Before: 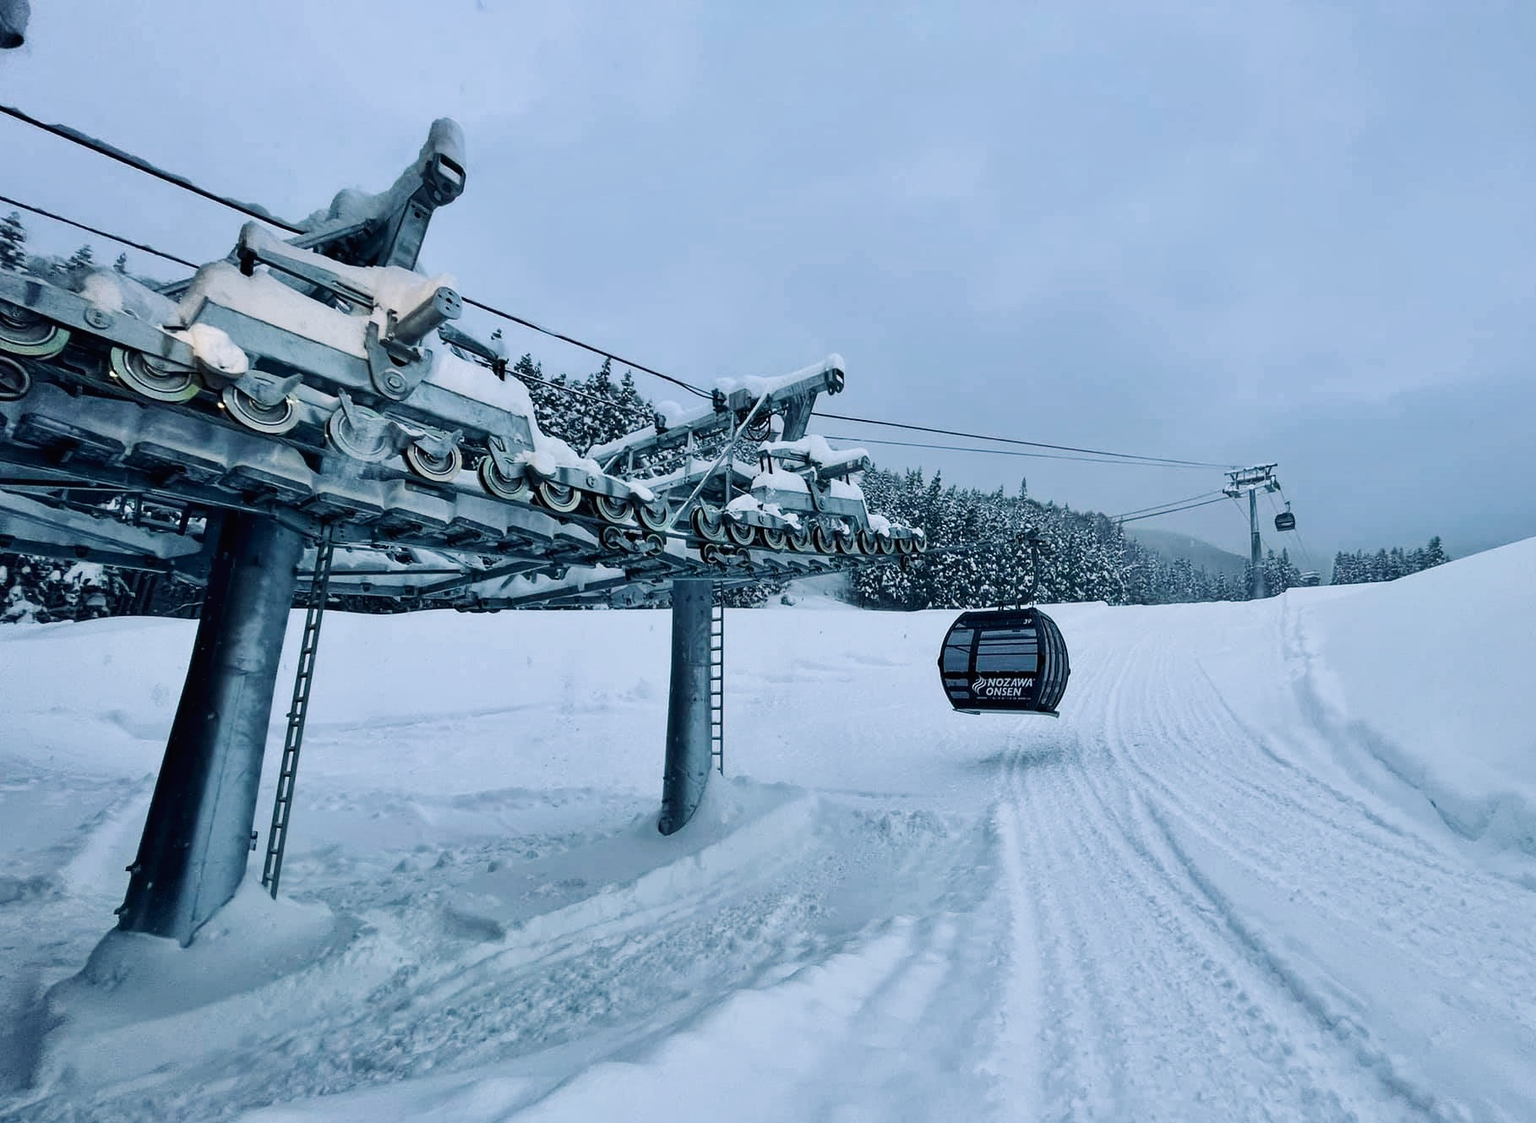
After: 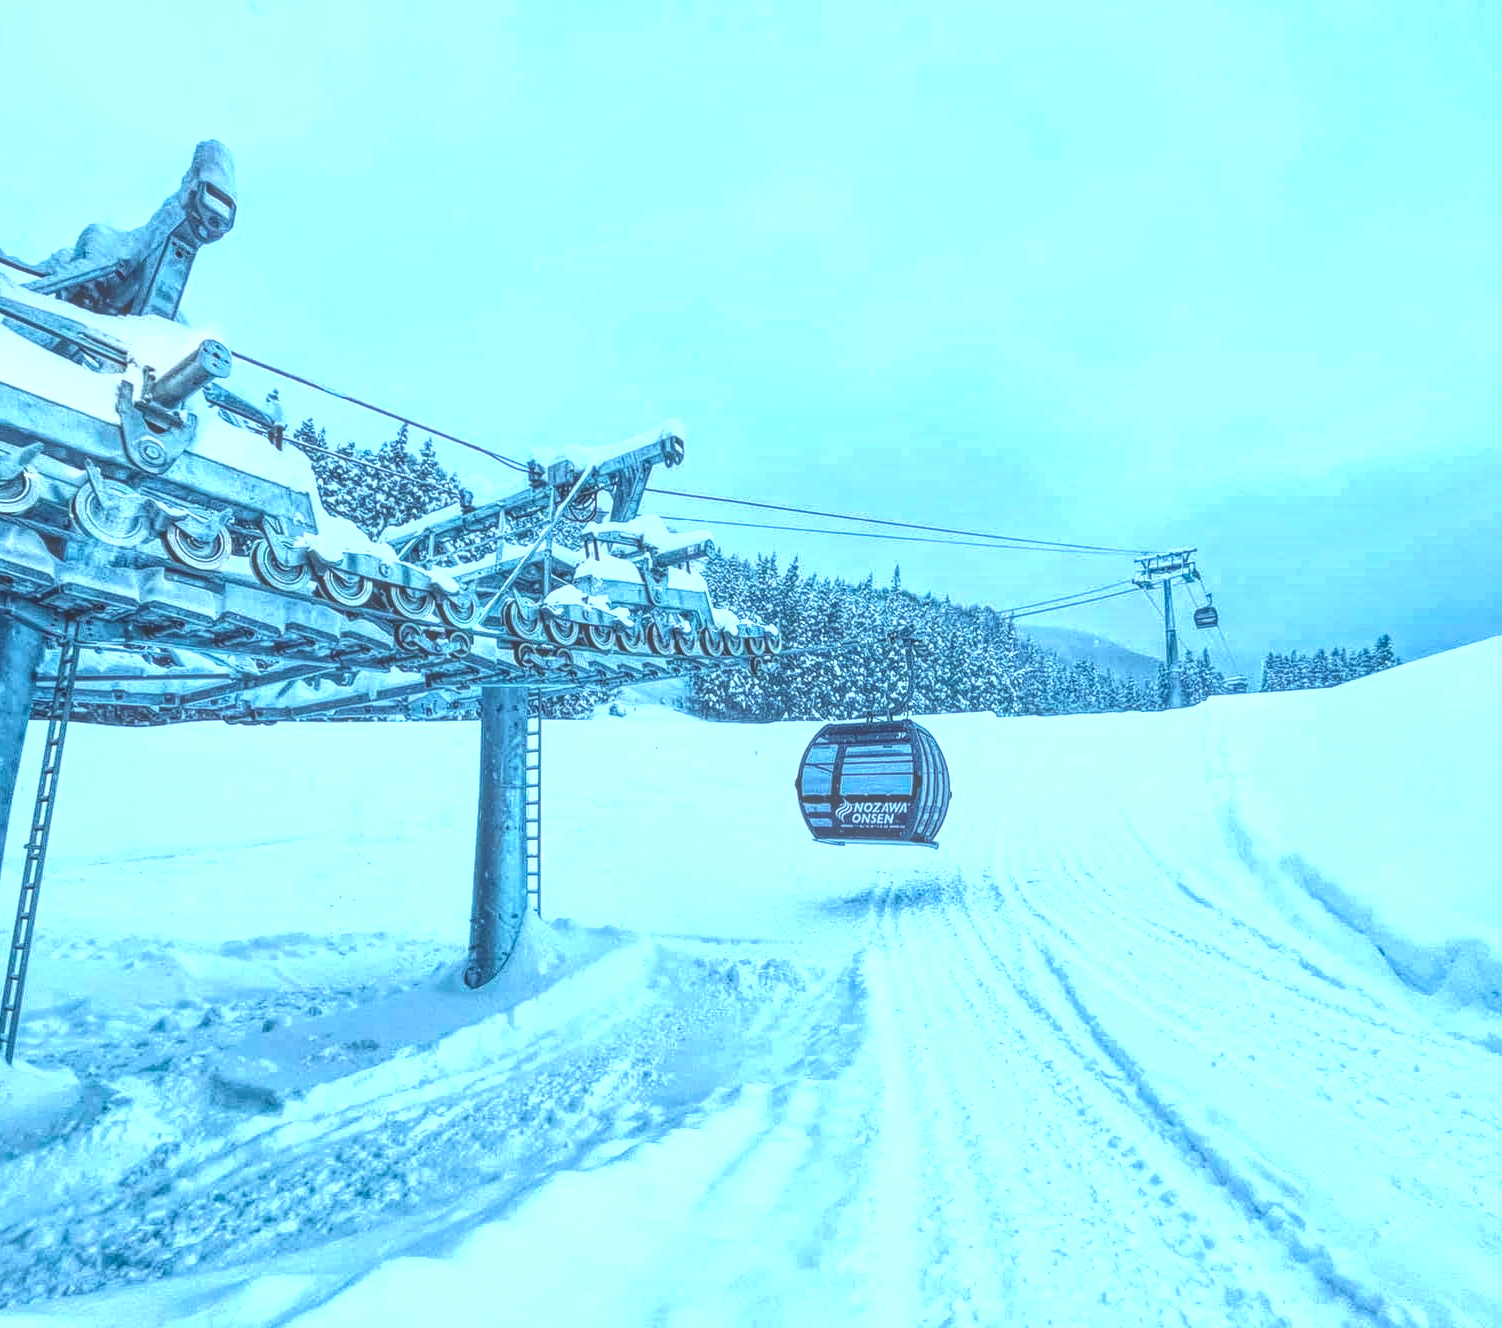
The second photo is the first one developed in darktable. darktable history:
crop: left 17.338%, bottom 0.032%
local contrast: highlights 20%, shadows 30%, detail 201%, midtone range 0.2
exposure: black level correction 0, exposure 1.106 EV, compensate highlight preservation false
color correction: highlights a* -9.65, highlights b* -21.33
